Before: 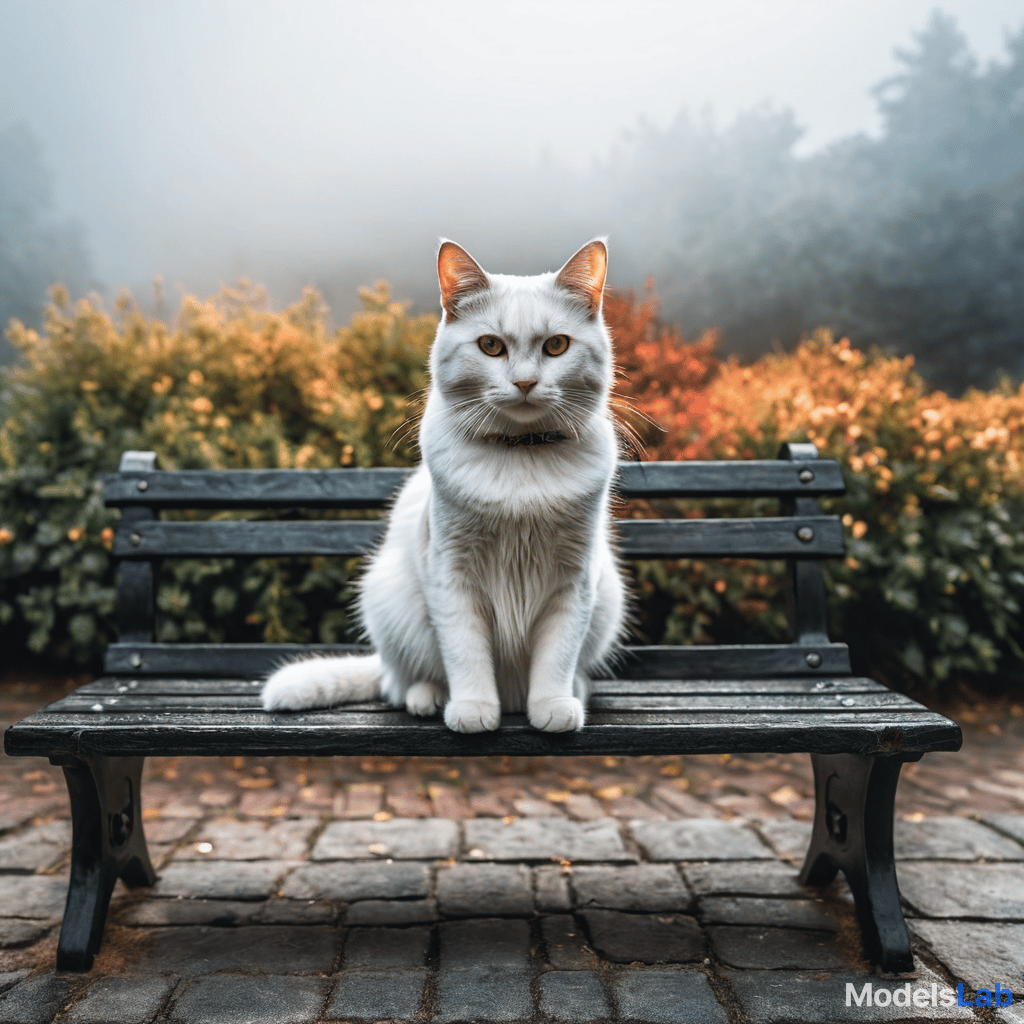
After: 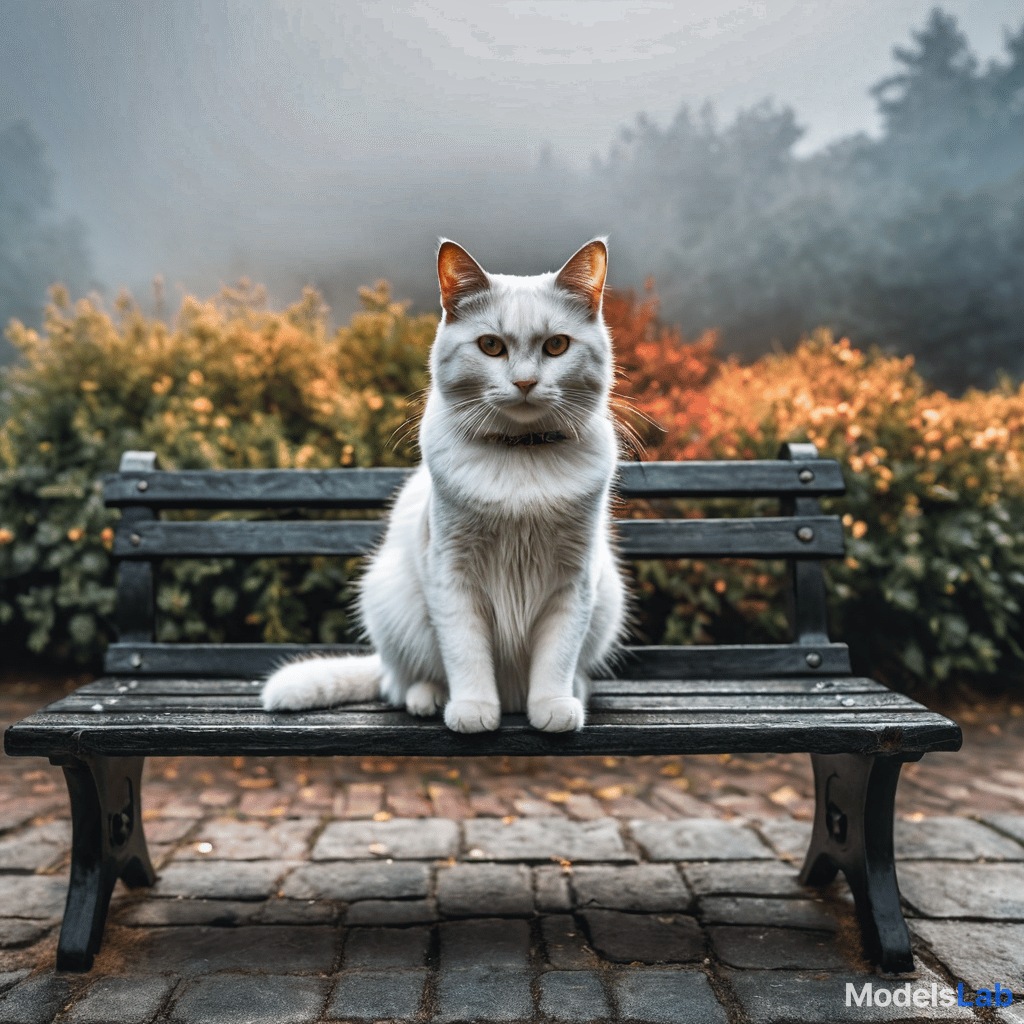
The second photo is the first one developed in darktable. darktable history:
shadows and highlights: shadows 24.35, highlights -78.64, soften with gaussian
